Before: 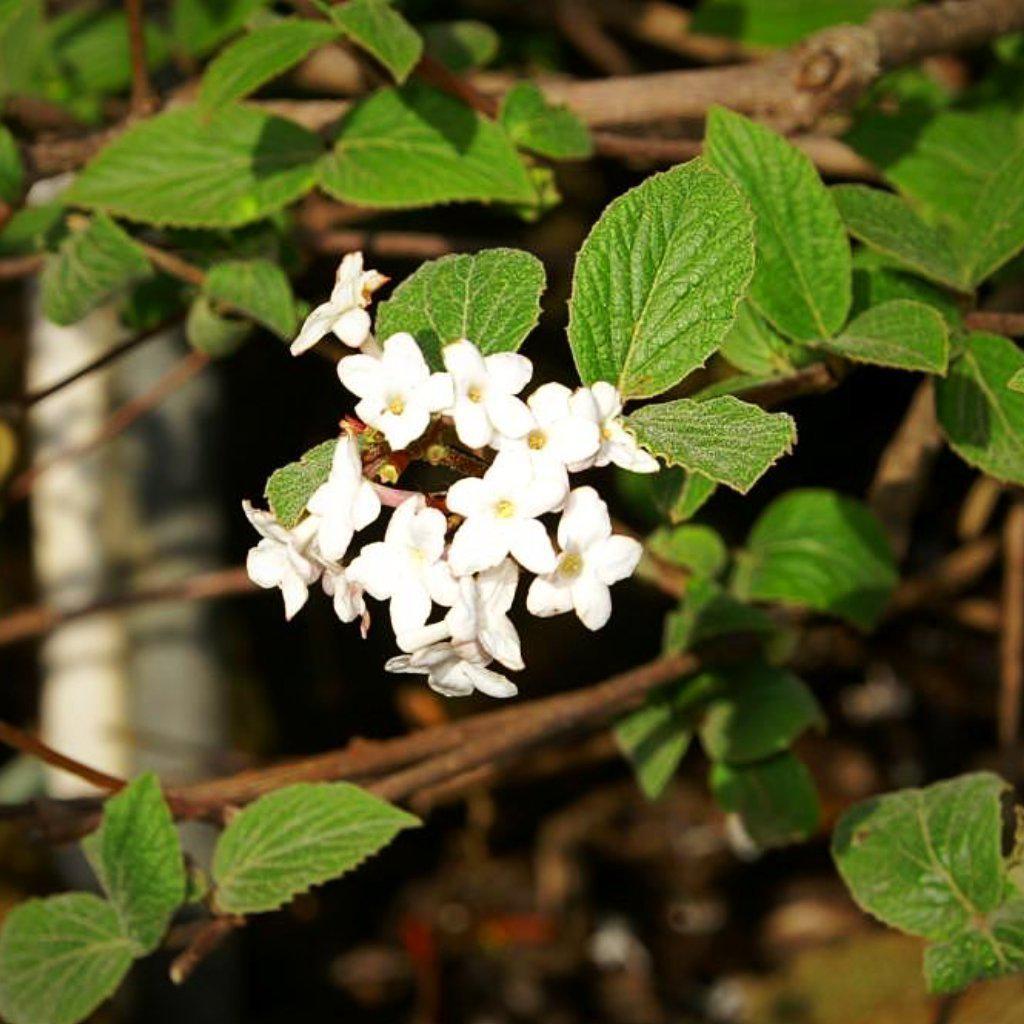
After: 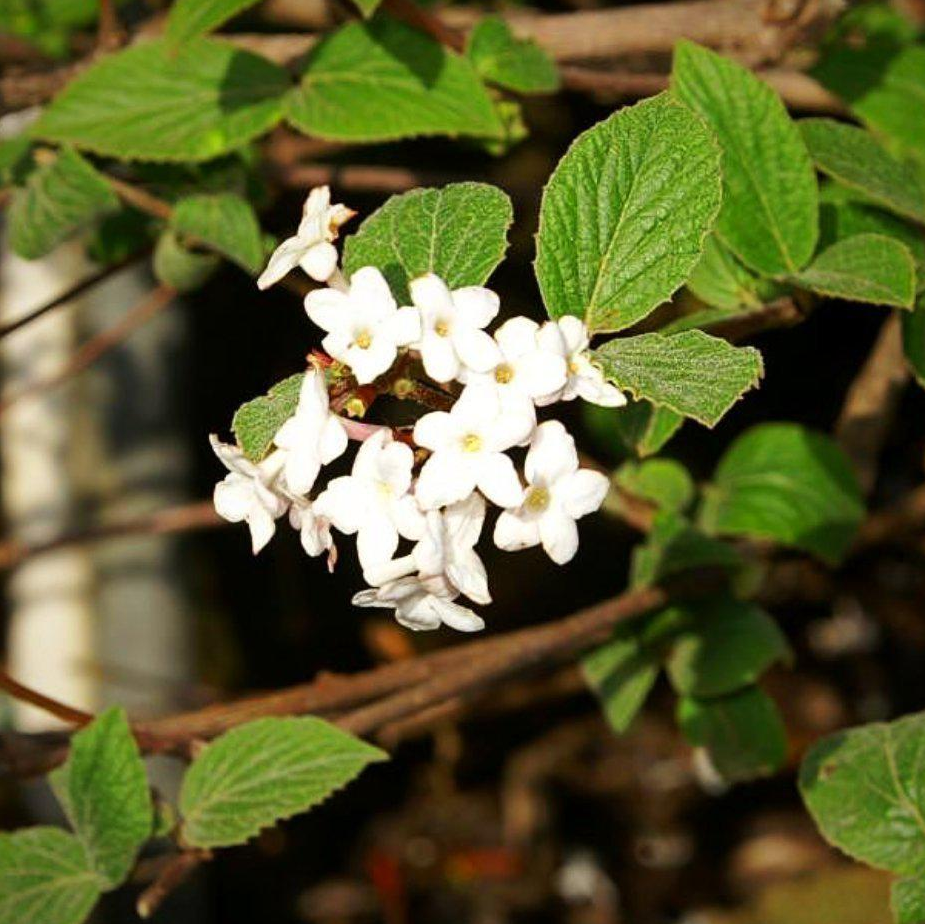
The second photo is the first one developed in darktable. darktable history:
crop: left 3.243%, top 6.446%, right 6.372%, bottom 3.234%
